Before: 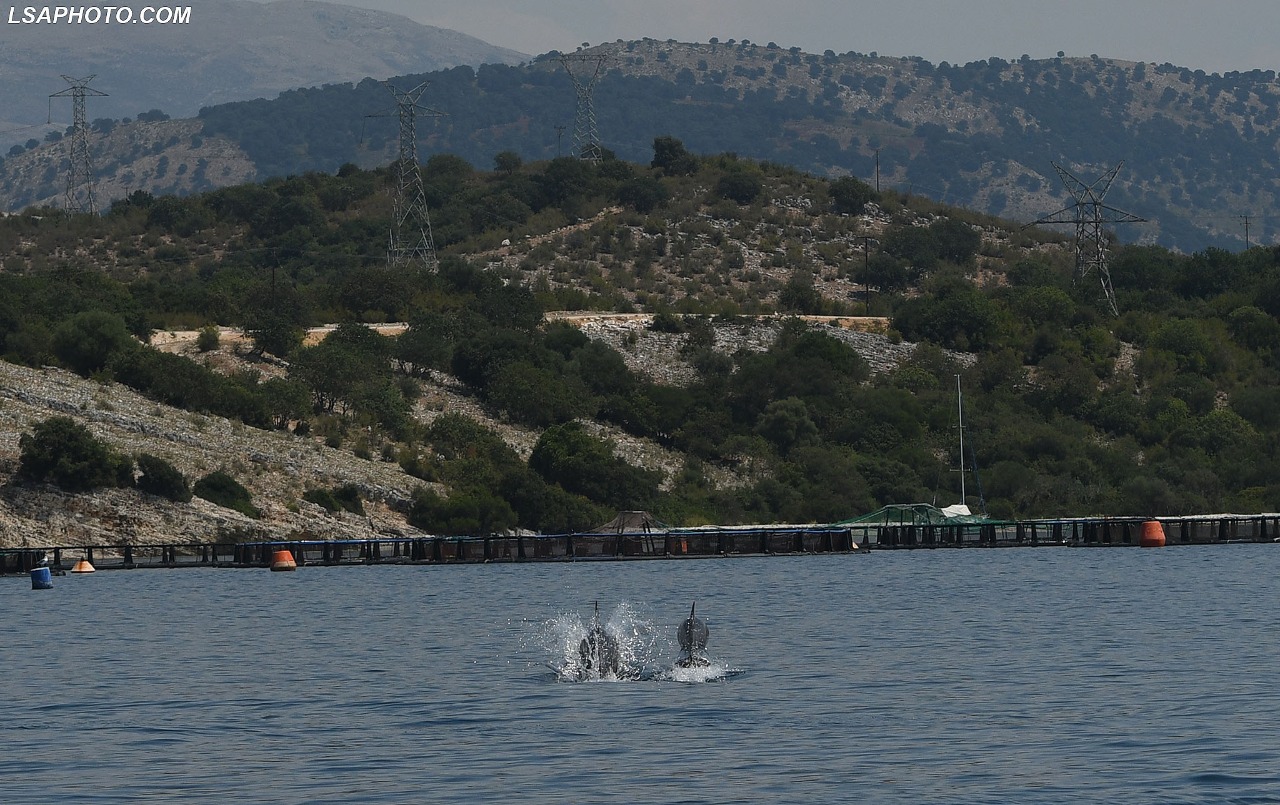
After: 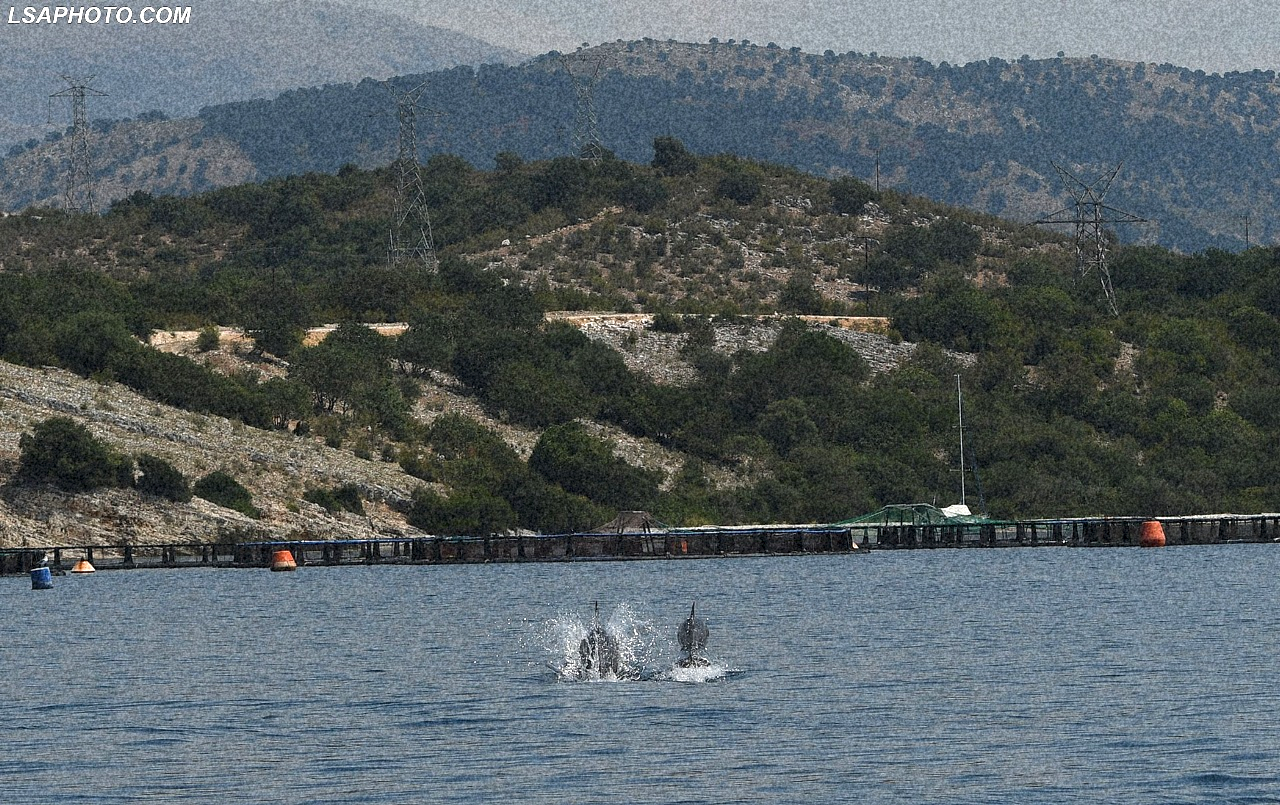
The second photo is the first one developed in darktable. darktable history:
grain: coarseness 46.9 ISO, strength 50.21%, mid-tones bias 0%
exposure: black level correction 0, exposure 0.6 EV, compensate exposure bias true, compensate highlight preservation false
